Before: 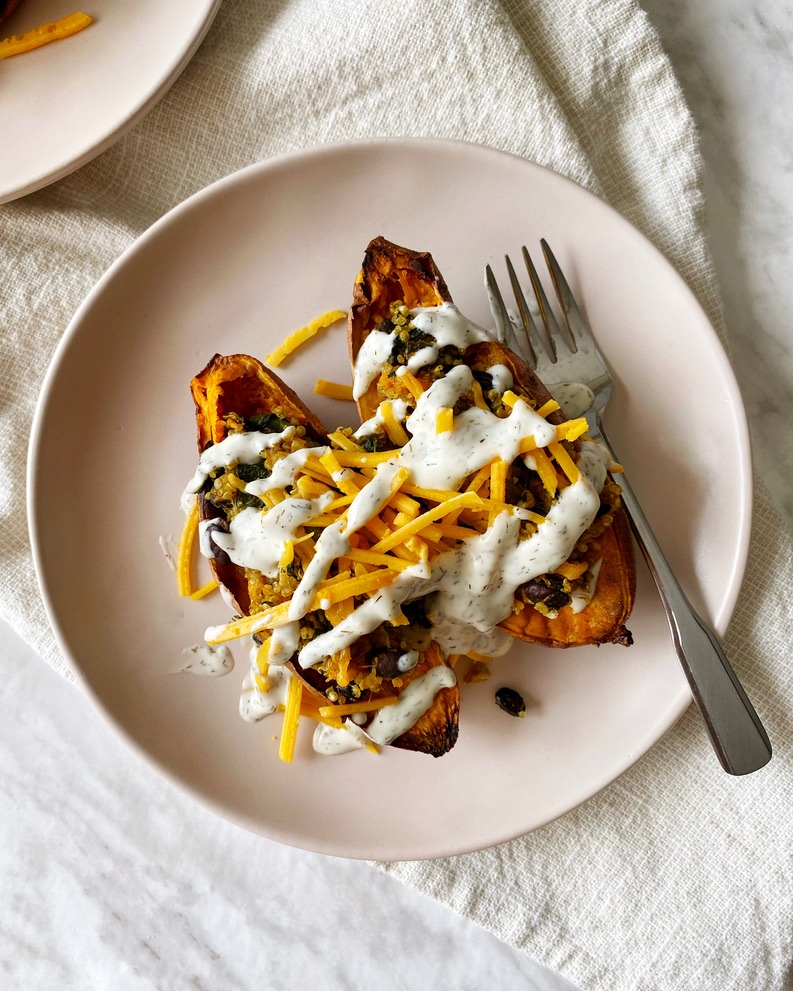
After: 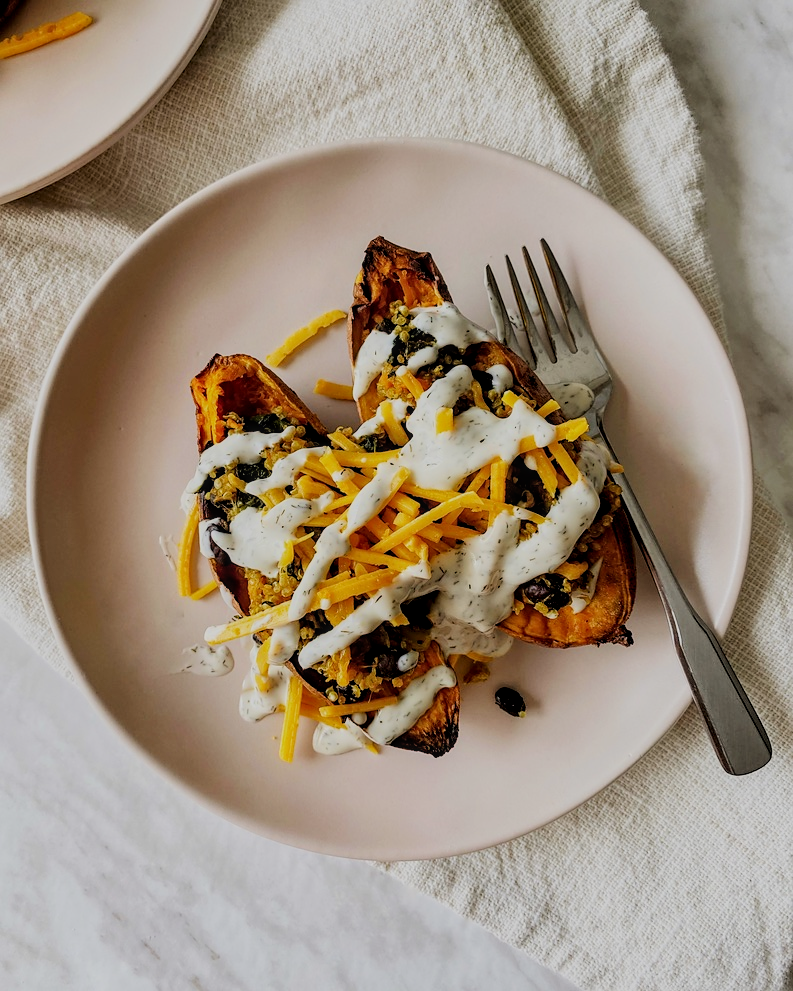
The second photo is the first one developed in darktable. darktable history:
local contrast: on, module defaults
sharpen: radius 1.458, amount 0.398, threshold 1.271
filmic rgb: black relative exposure -6.15 EV, white relative exposure 6.96 EV, hardness 2.23, color science v6 (2022)
tone equalizer: on, module defaults
